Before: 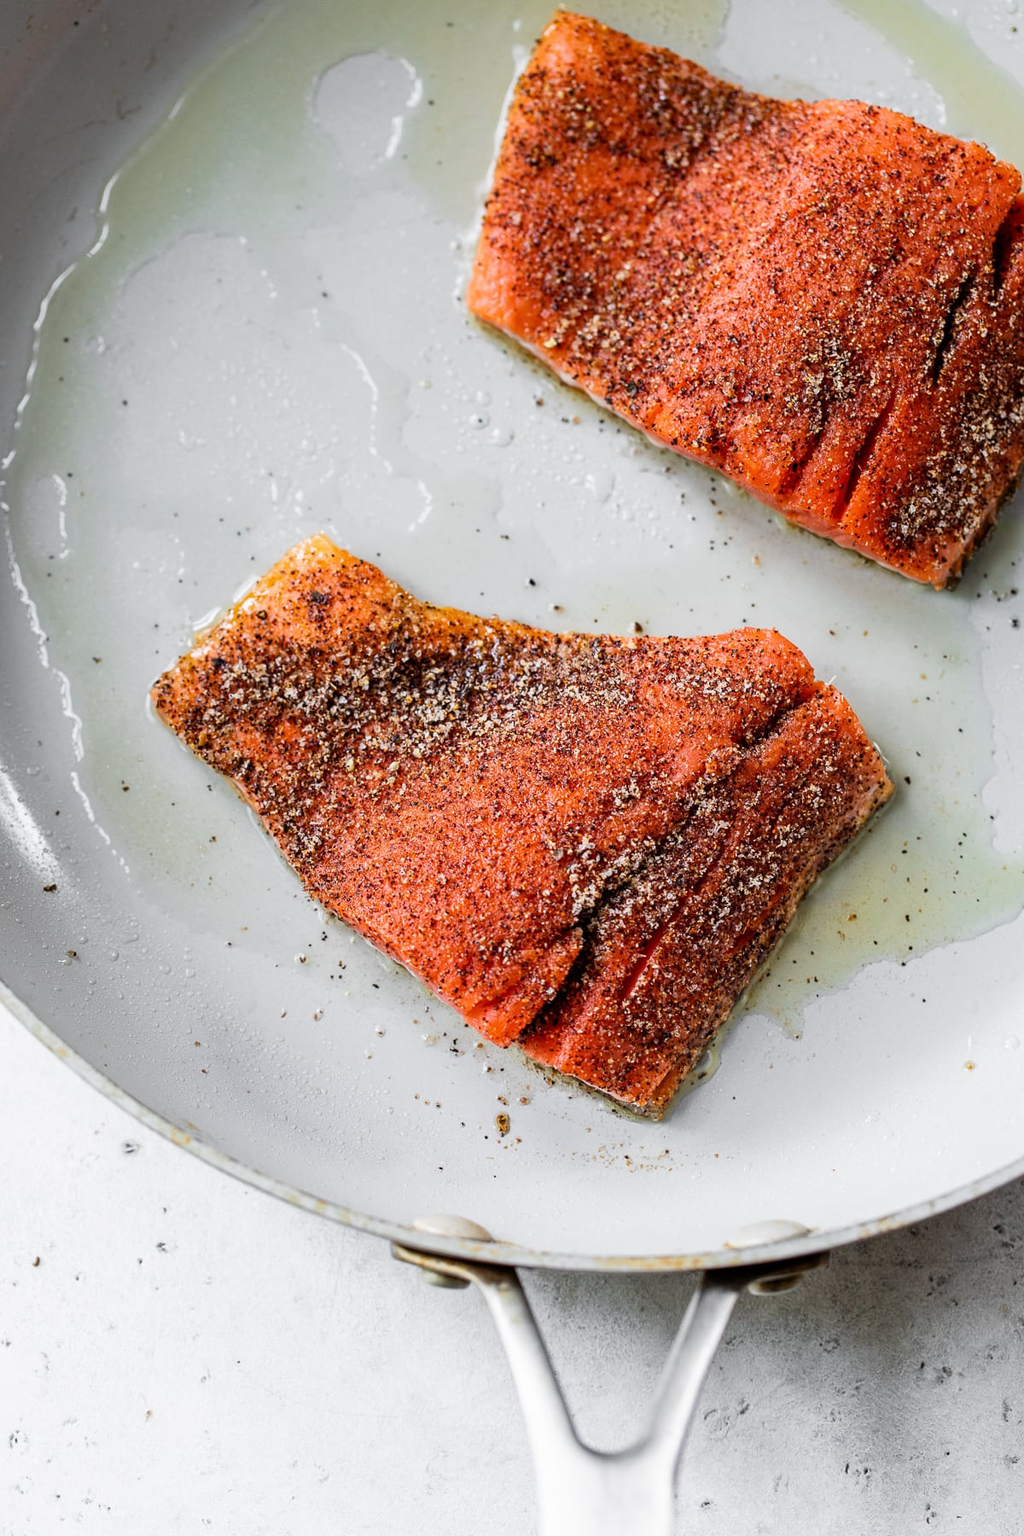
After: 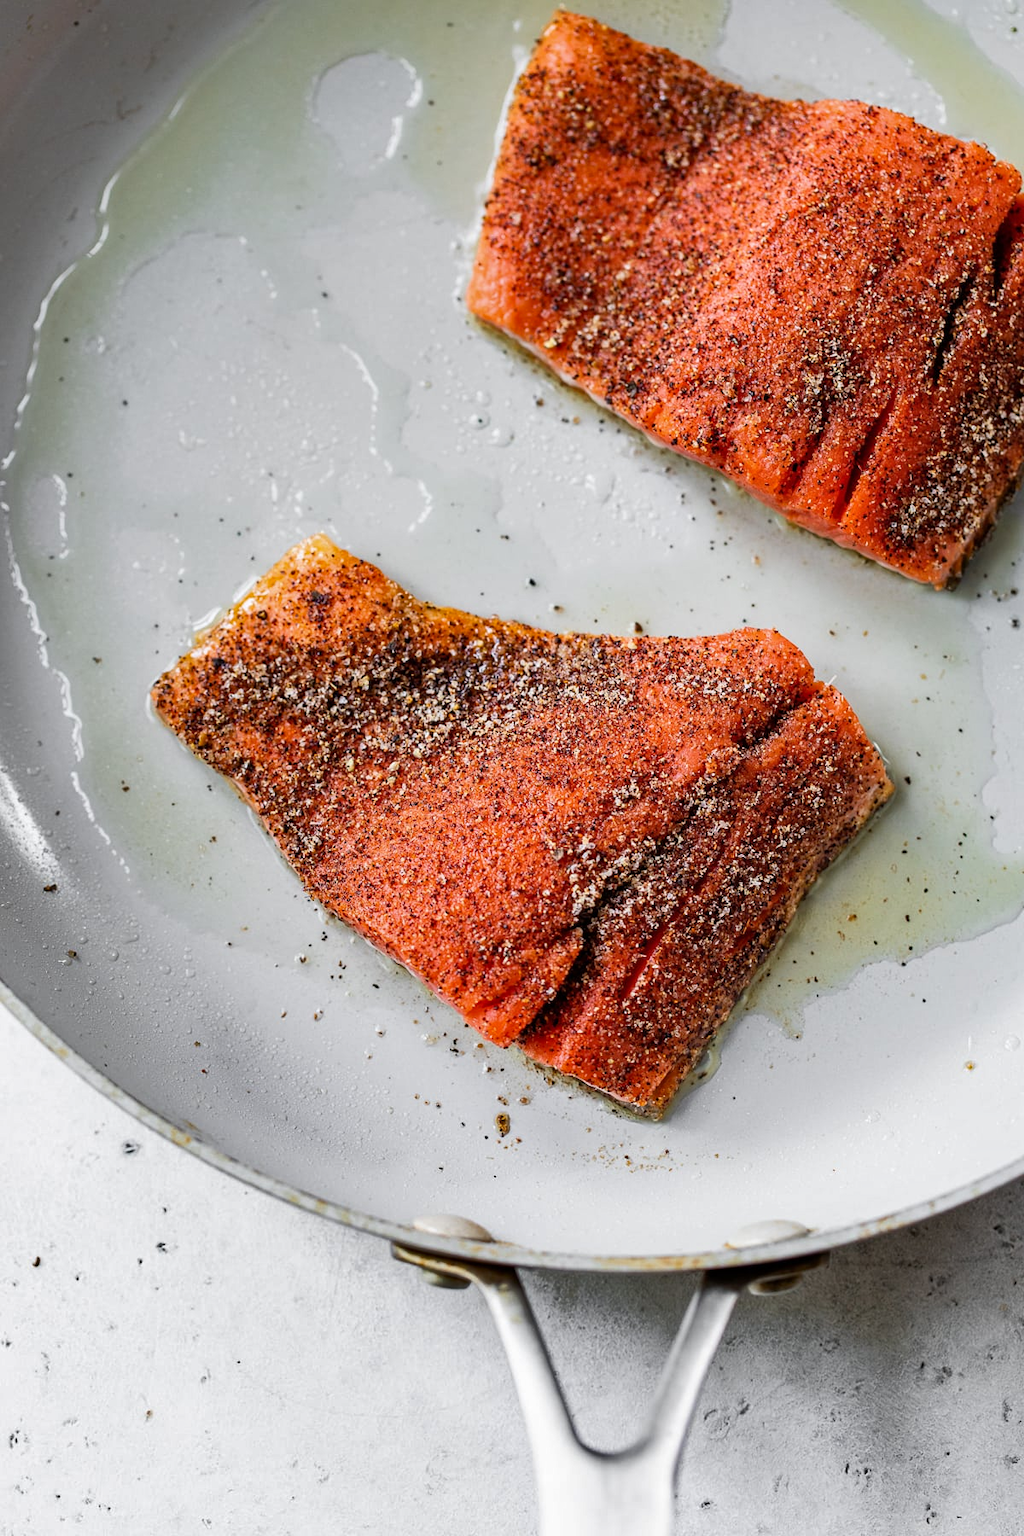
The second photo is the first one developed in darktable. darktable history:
shadows and highlights: radius 133.35, soften with gaussian
